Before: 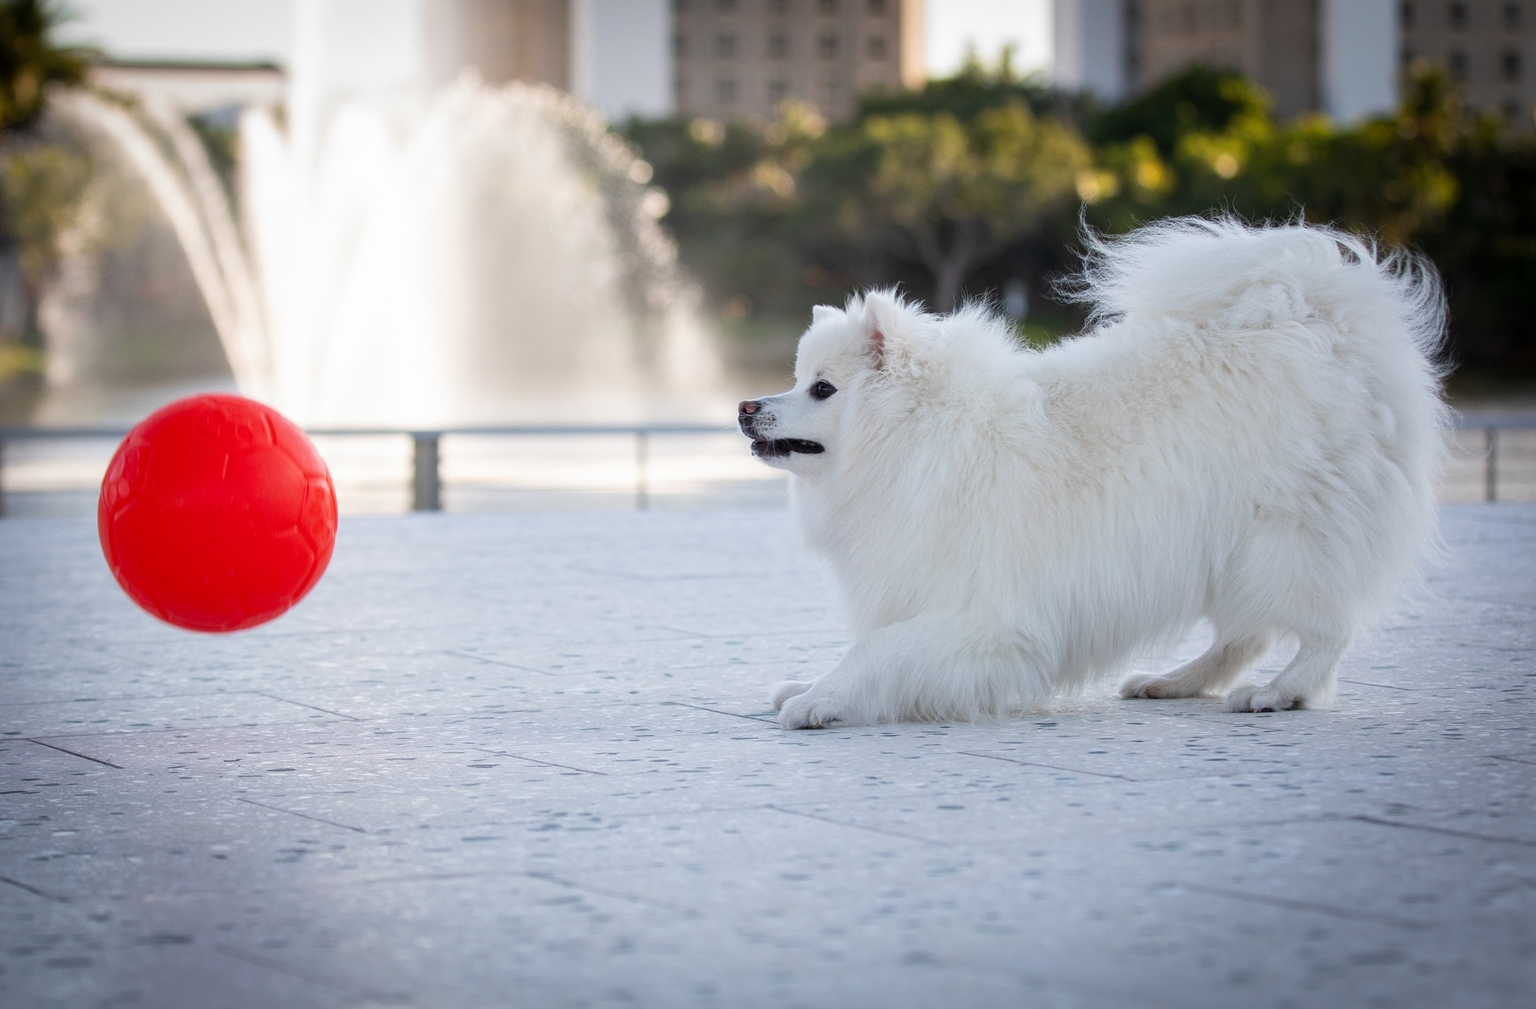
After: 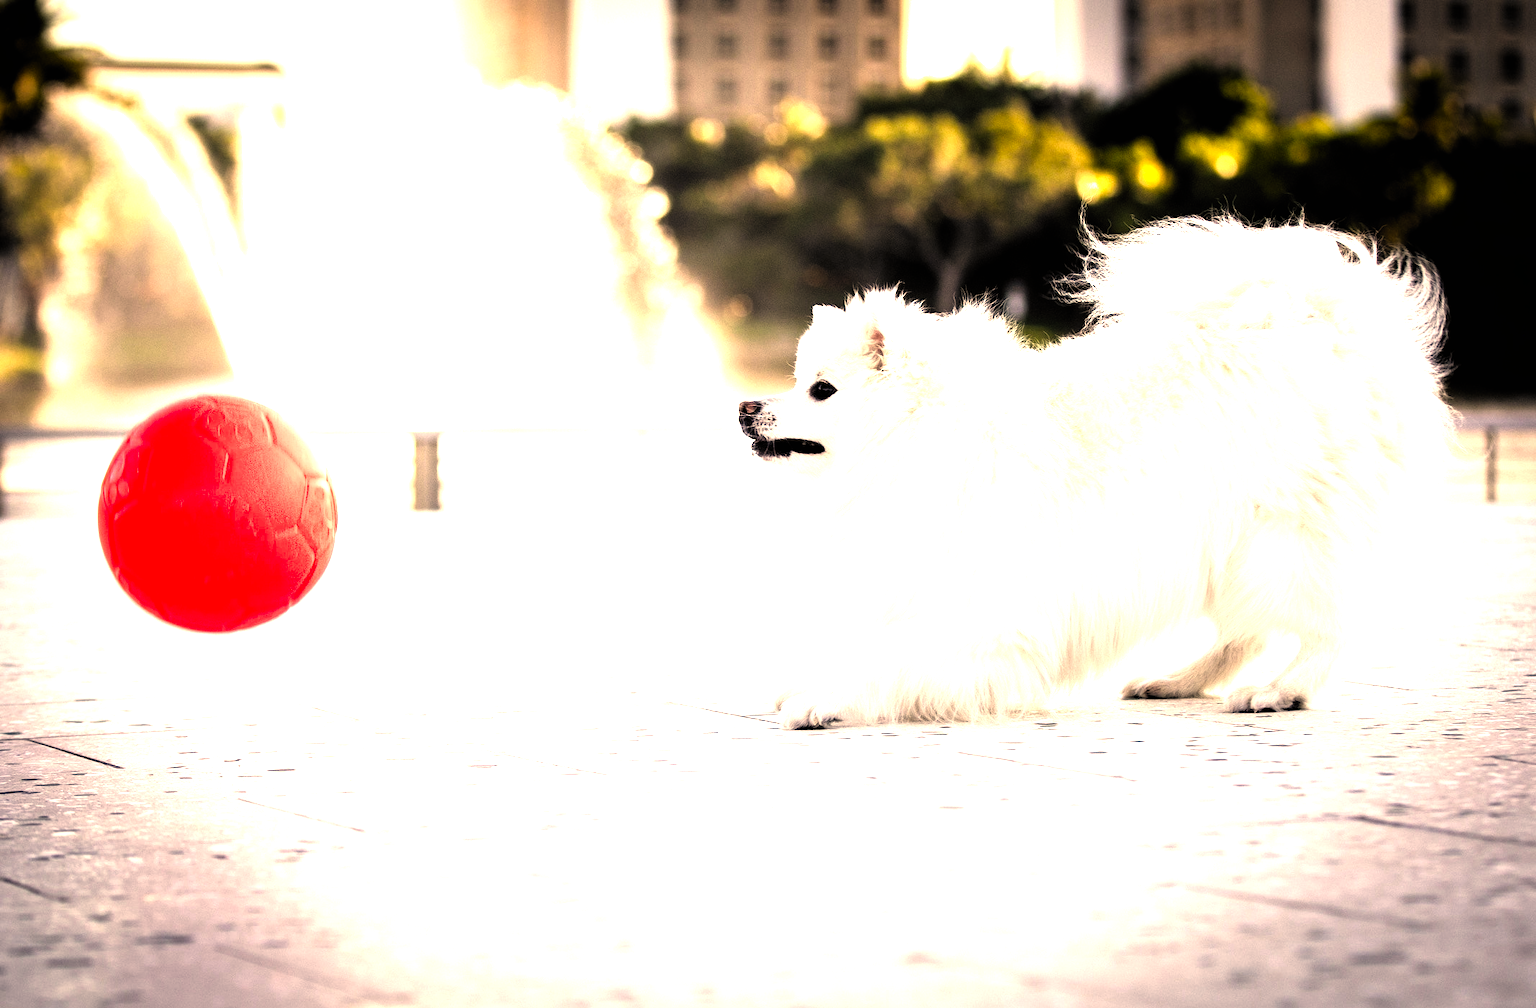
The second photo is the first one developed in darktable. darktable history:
color correction: highlights a* 14.96, highlights b* 31.17
levels: levels [0, 0.352, 0.703]
filmic rgb: black relative exposure -8.28 EV, white relative exposure 2.21 EV, threshold 2.98 EV, hardness 7.08, latitude 84.76%, contrast 1.686, highlights saturation mix -4.17%, shadows ↔ highlights balance -2.67%, color science v6 (2022), enable highlight reconstruction true
